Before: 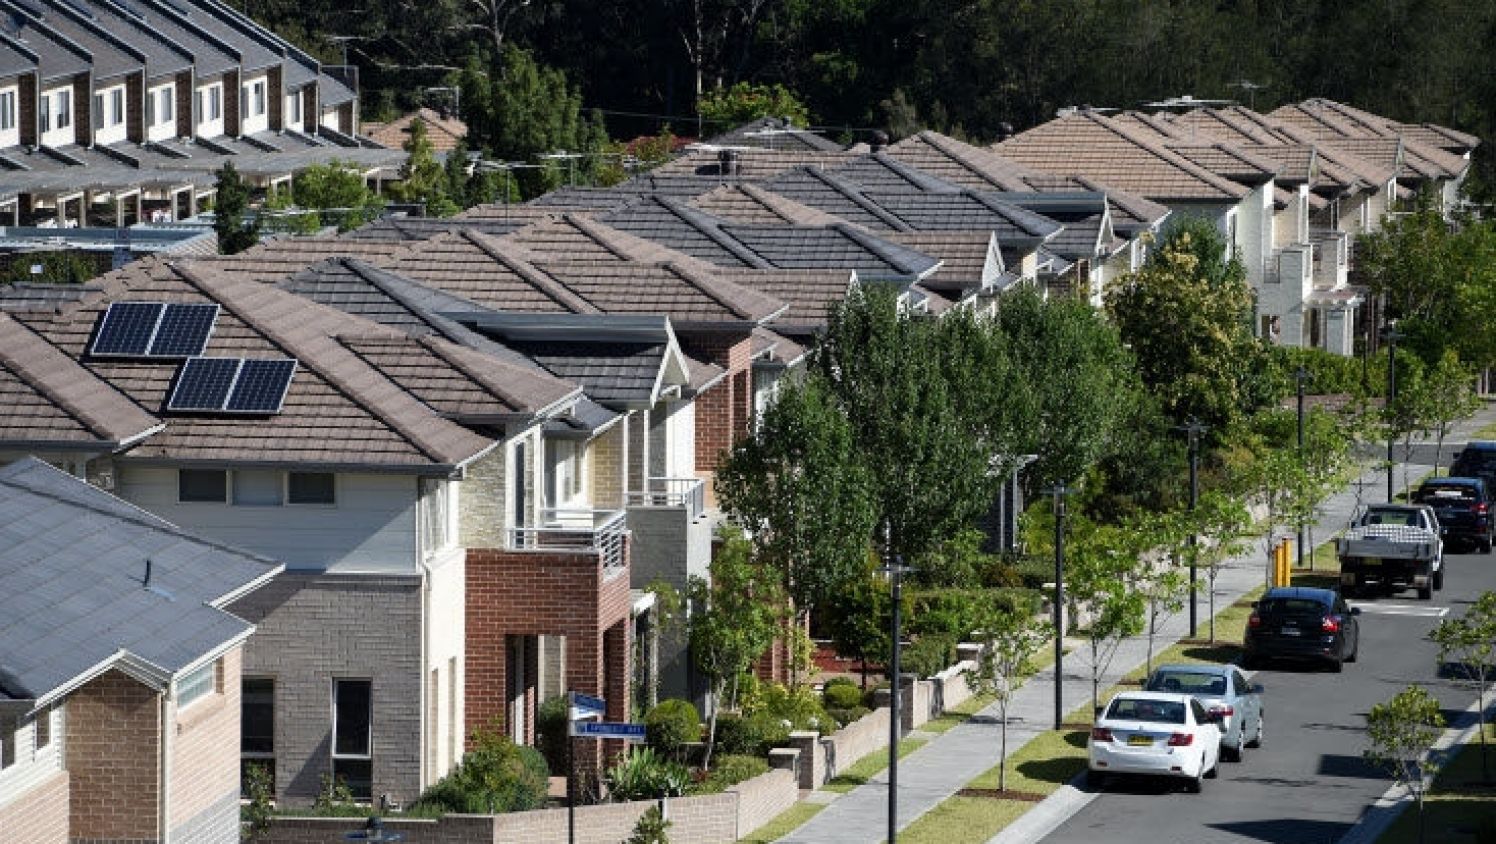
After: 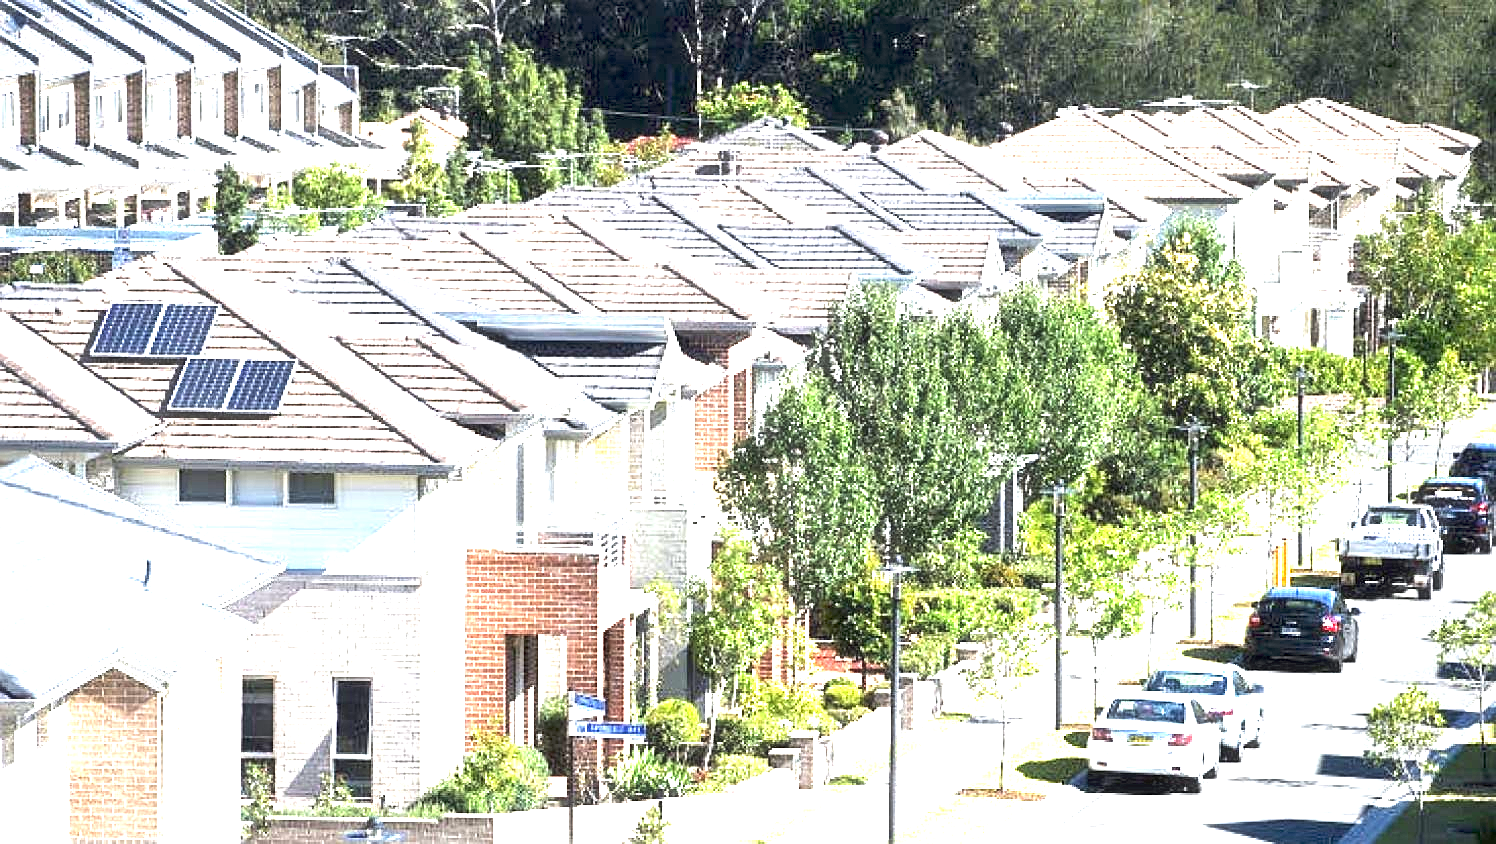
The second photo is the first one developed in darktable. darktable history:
exposure: exposure 3.02 EV, compensate highlight preservation false
haze removal: strength -0.046, compatibility mode true, adaptive false
sharpen: on, module defaults
